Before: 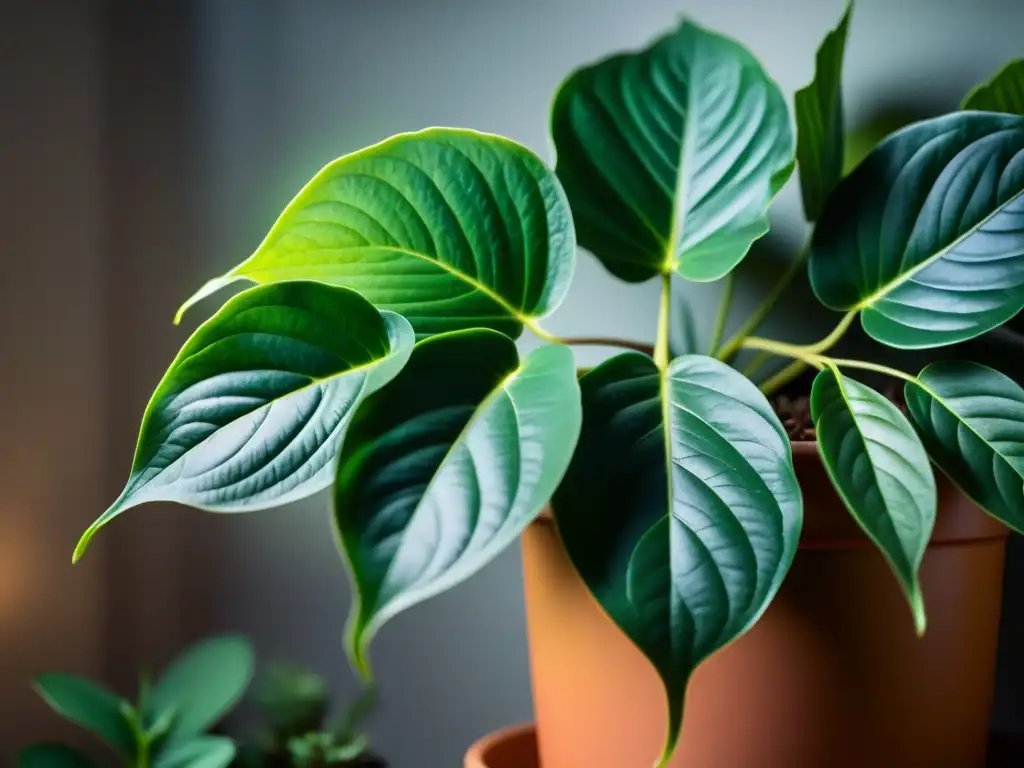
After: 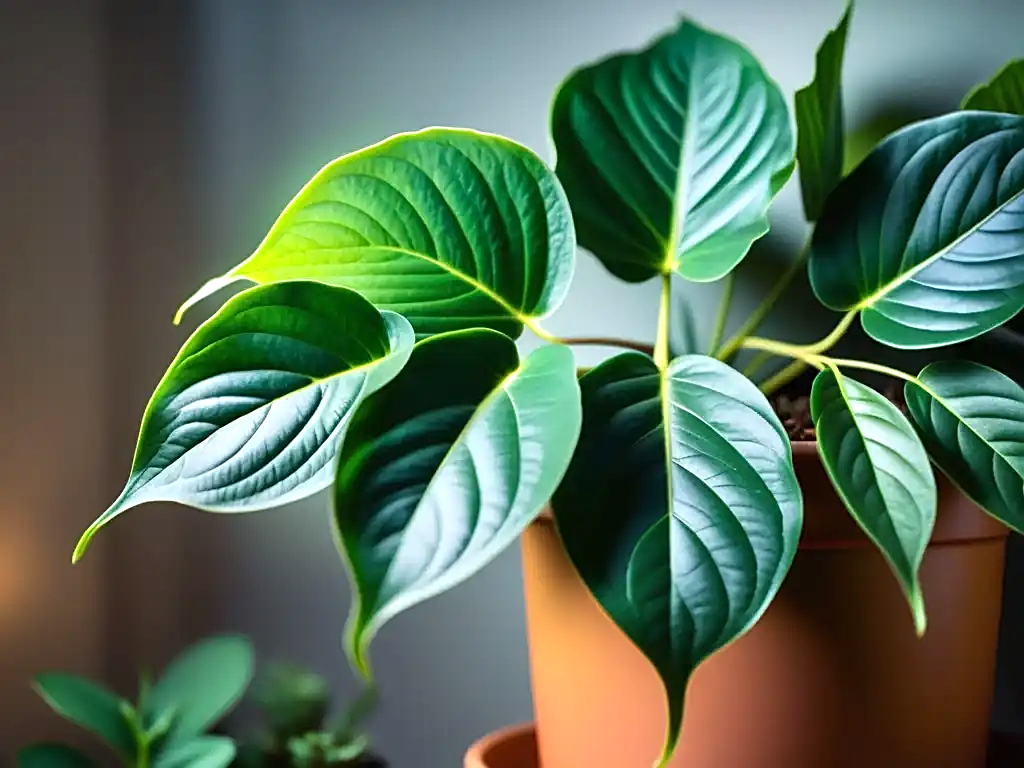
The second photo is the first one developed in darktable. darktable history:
shadows and highlights: shadows 24.5, highlights -78.15, soften with gaussian
exposure: black level correction 0, exposure 0.4 EV, compensate exposure bias true, compensate highlight preservation false
sharpen: on, module defaults
